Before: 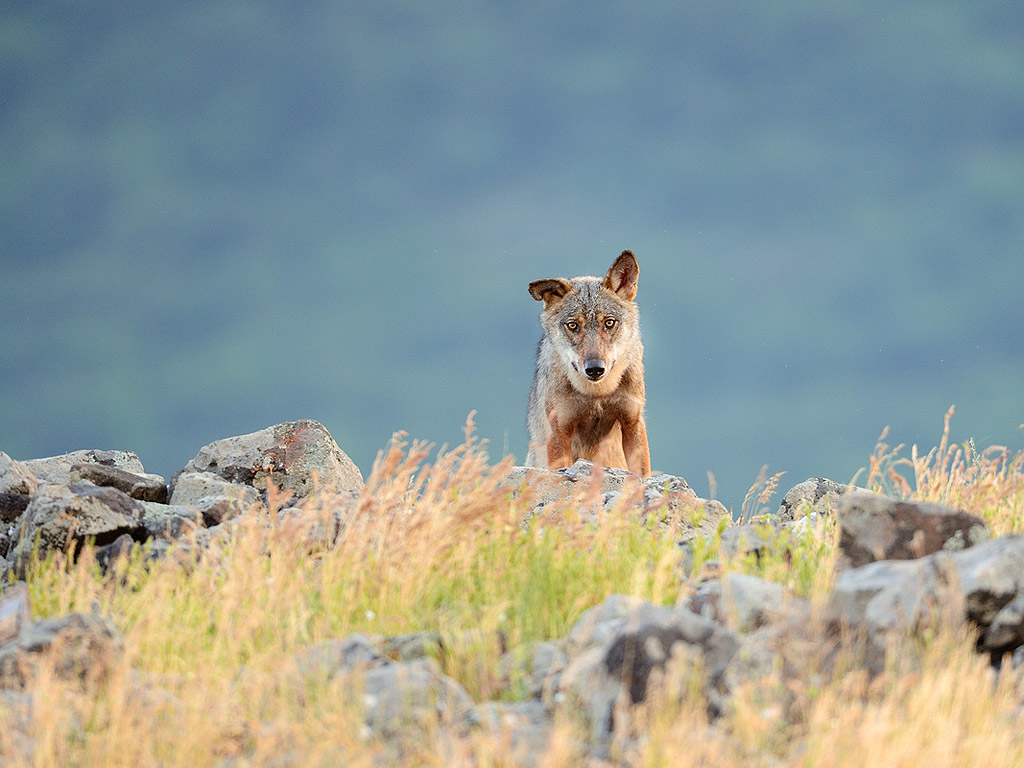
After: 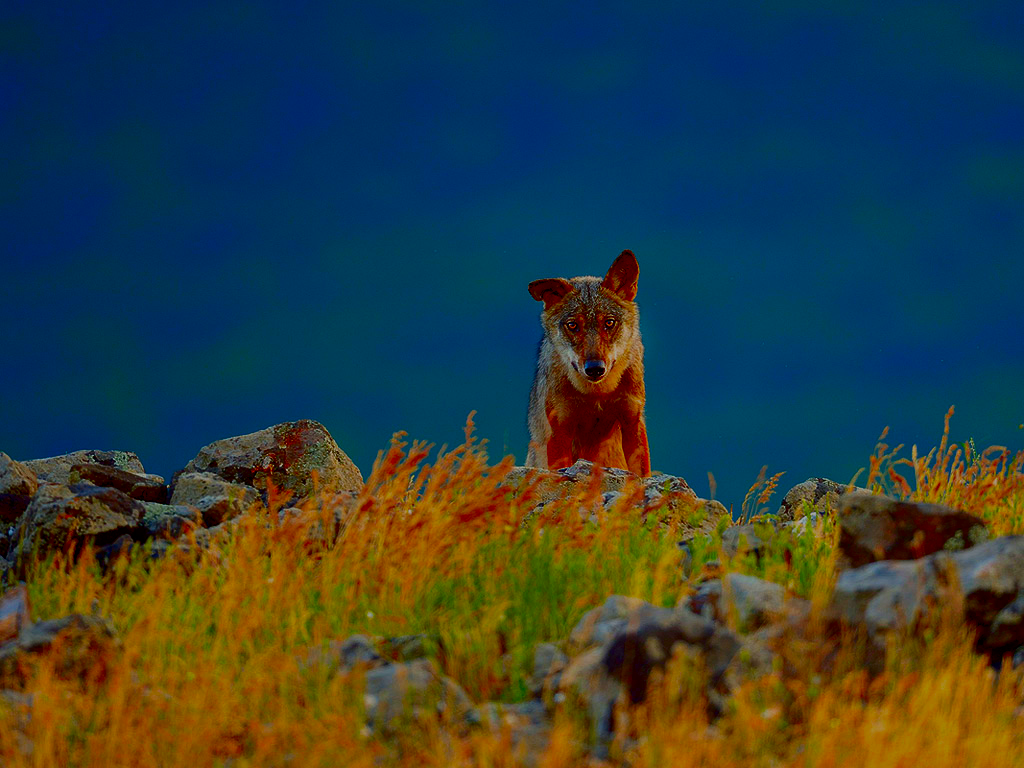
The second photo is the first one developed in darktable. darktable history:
filmic rgb: white relative exposure 3.8 EV, hardness 4.35
contrast brightness saturation: brightness -1, saturation 1
color balance rgb: linear chroma grading › global chroma 15%, perceptual saturation grading › global saturation 30%
